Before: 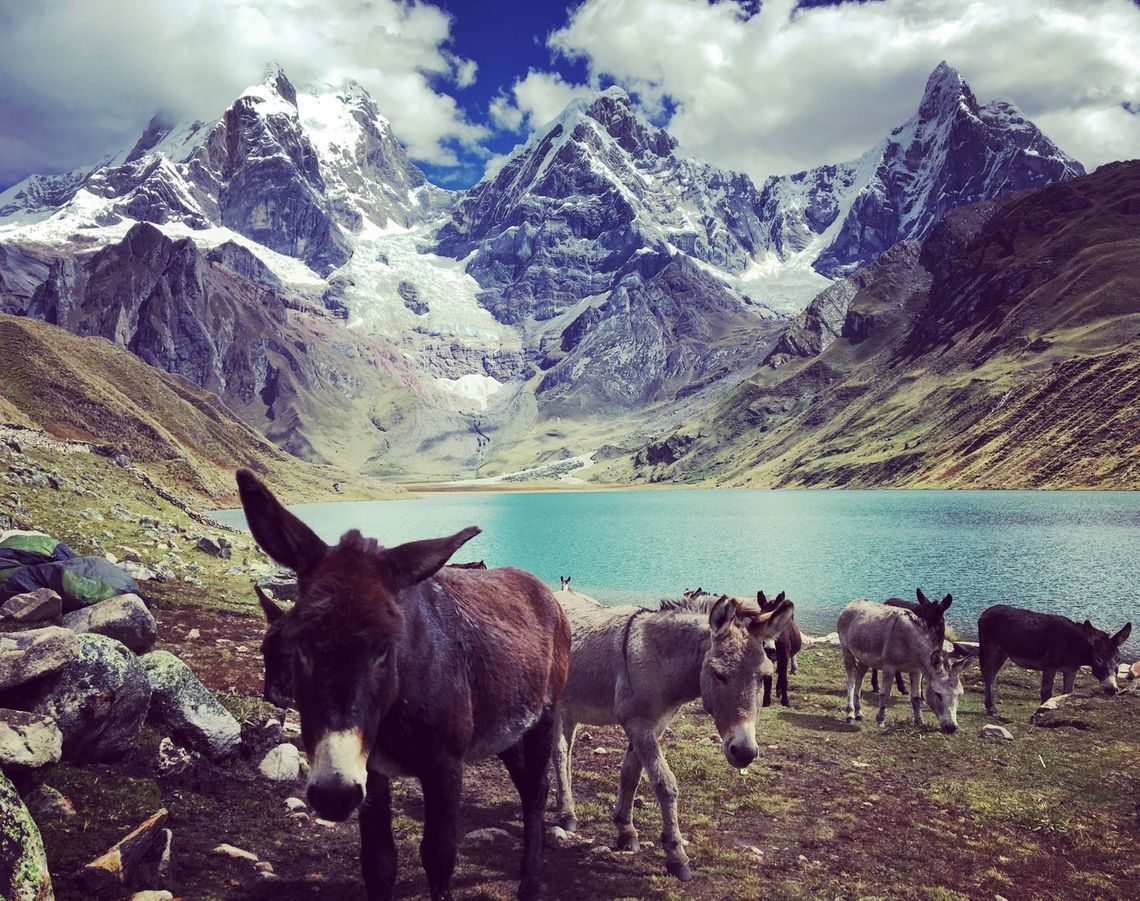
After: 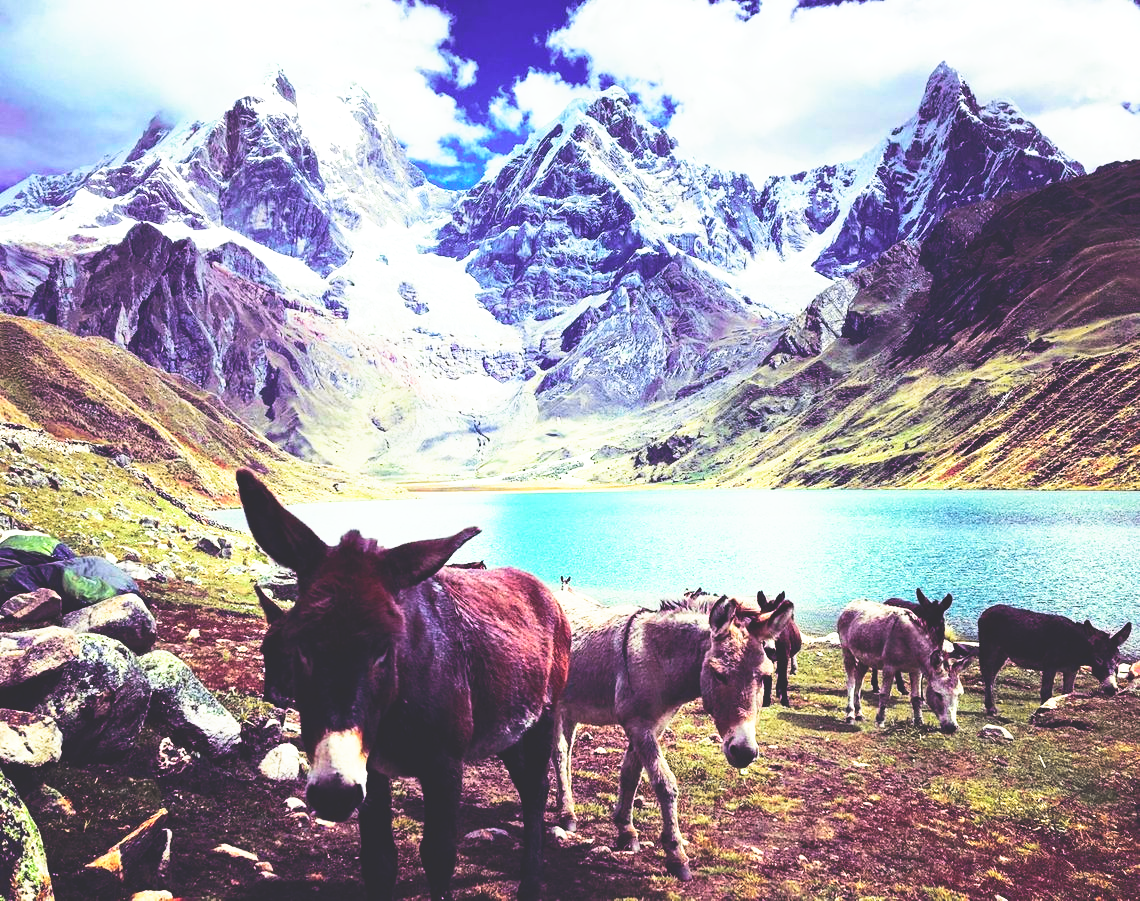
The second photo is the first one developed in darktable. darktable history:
tone curve: curves: ch0 [(0, 0) (0.126, 0.086) (0.338, 0.327) (0.494, 0.55) (0.703, 0.762) (1, 1)]; ch1 [(0, 0) (0.346, 0.324) (0.45, 0.431) (0.5, 0.5) (0.522, 0.517) (0.55, 0.578) (1, 1)]; ch2 [(0, 0) (0.44, 0.424) (0.501, 0.499) (0.554, 0.563) (0.622, 0.667) (0.707, 0.746) (1, 1)], color space Lab, independent channels, preserve colors none
exposure: black level correction 0.001, exposure 0.5 EV, compensate exposure bias true, compensate highlight preservation false
base curve: curves: ch0 [(0, 0.036) (0.007, 0.037) (0.604, 0.887) (1, 1)], preserve colors none
shadows and highlights: radius 331.84, shadows 53.55, highlights -100, compress 94.63%, highlights color adjustment 73.23%, soften with gaussian
